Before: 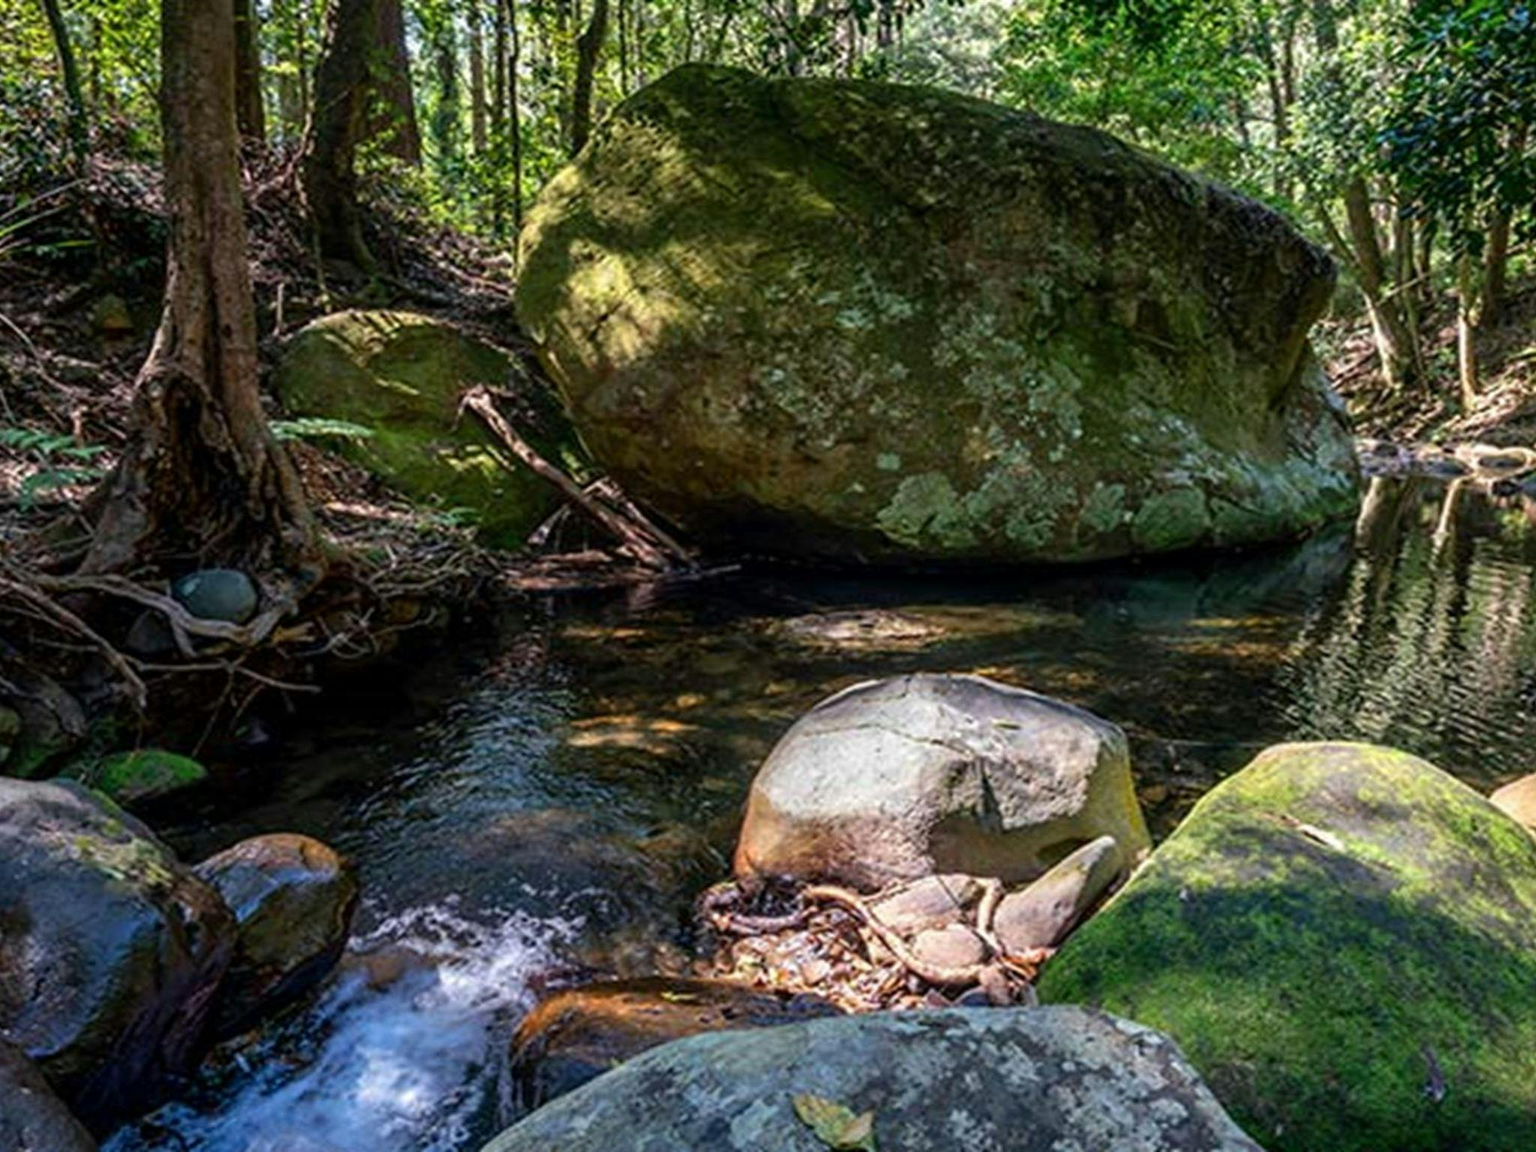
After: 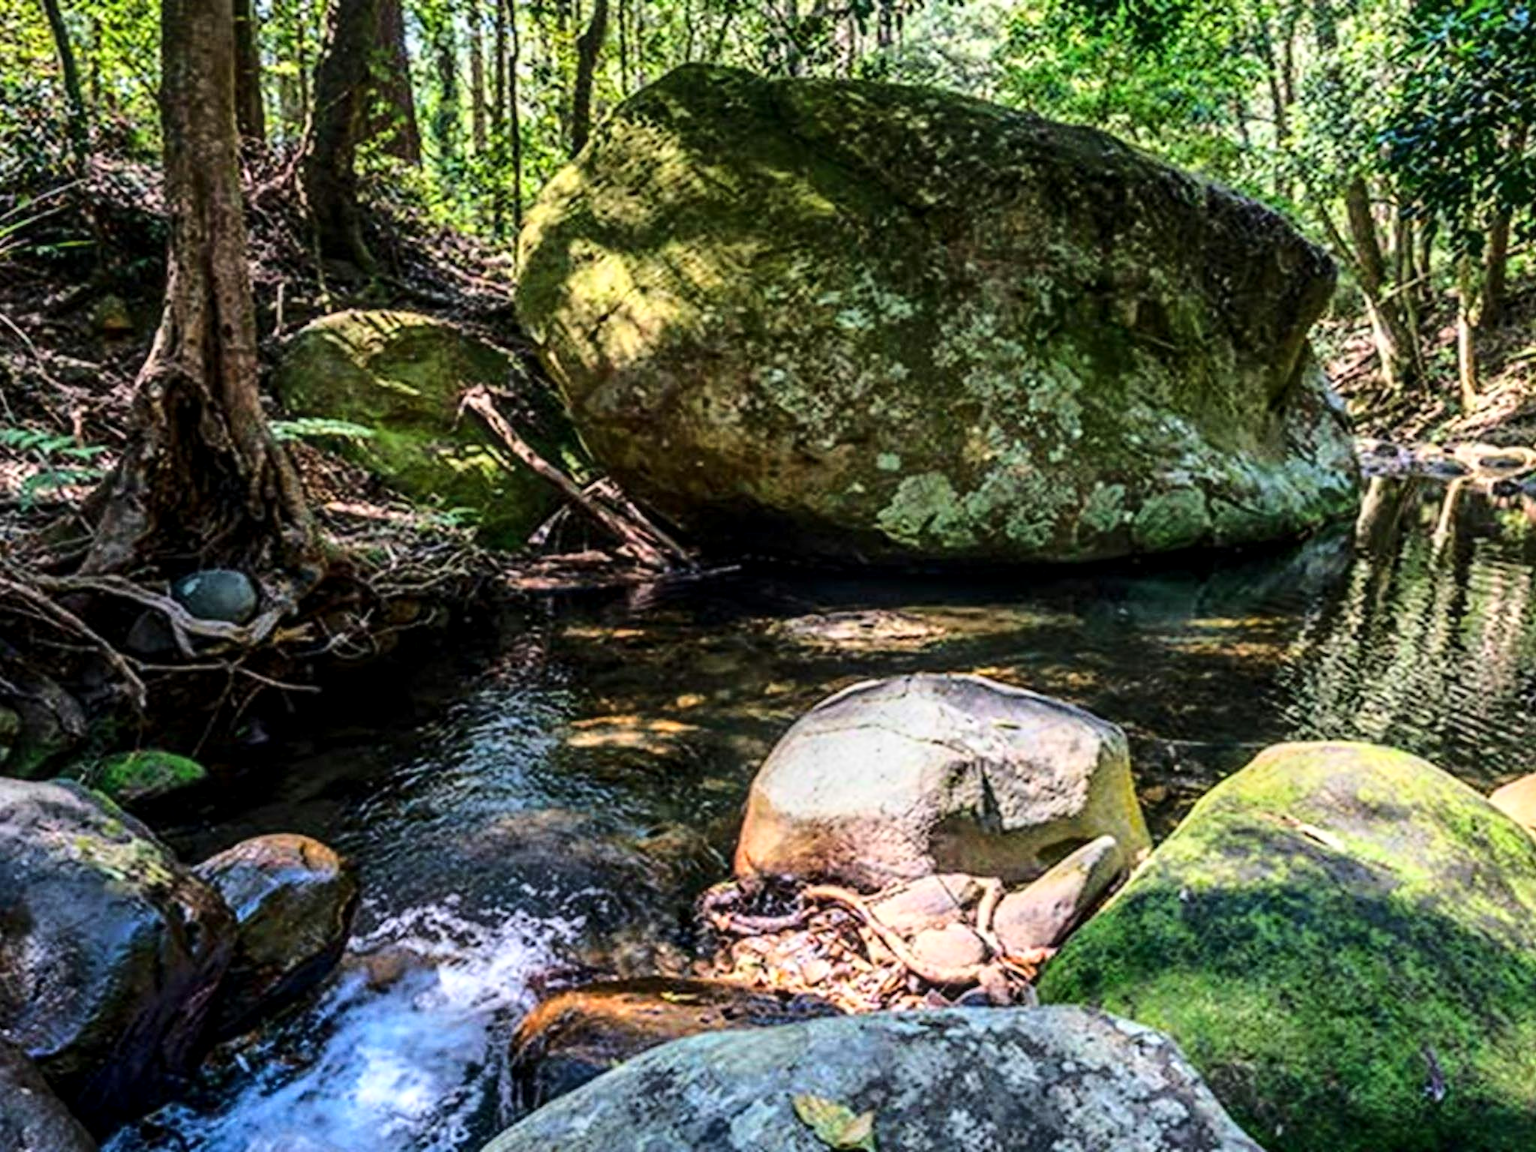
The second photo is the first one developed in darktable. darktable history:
local contrast: on, module defaults
base curve: curves: ch0 [(0, 0) (0.028, 0.03) (0.121, 0.232) (0.46, 0.748) (0.859, 0.968) (1, 1)]
